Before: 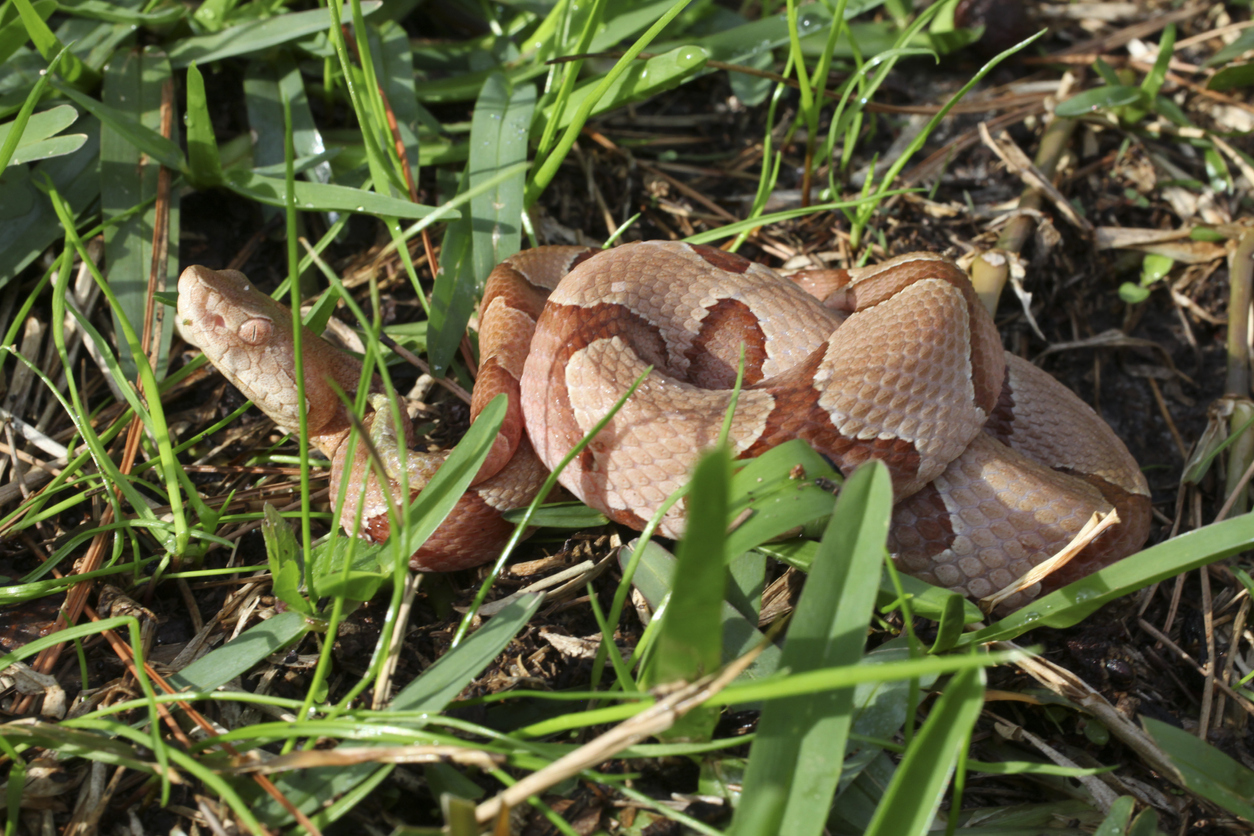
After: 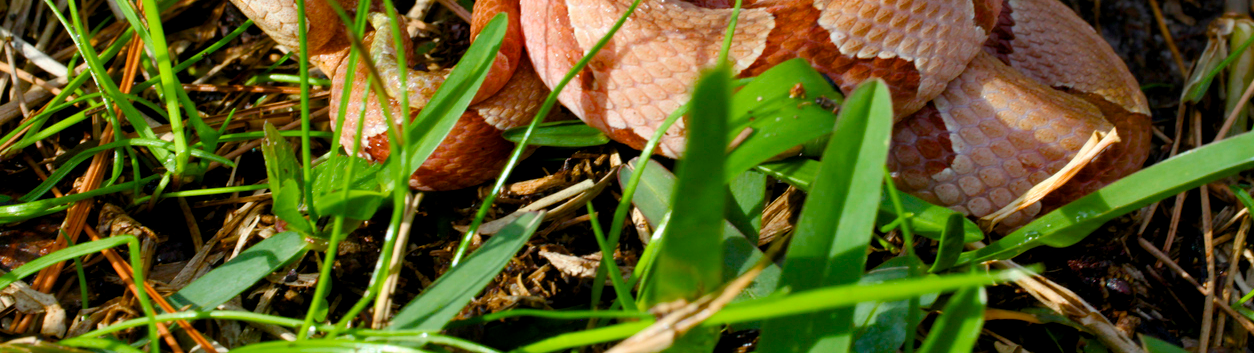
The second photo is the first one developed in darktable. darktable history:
crop: top 45.62%, bottom 12.137%
color balance rgb: global offset › luminance -0.496%, linear chroma grading › global chroma 14.496%, perceptual saturation grading › global saturation 20%, perceptual saturation grading › highlights -14.045%, perceptual saturation grading › shadows 49.291%
